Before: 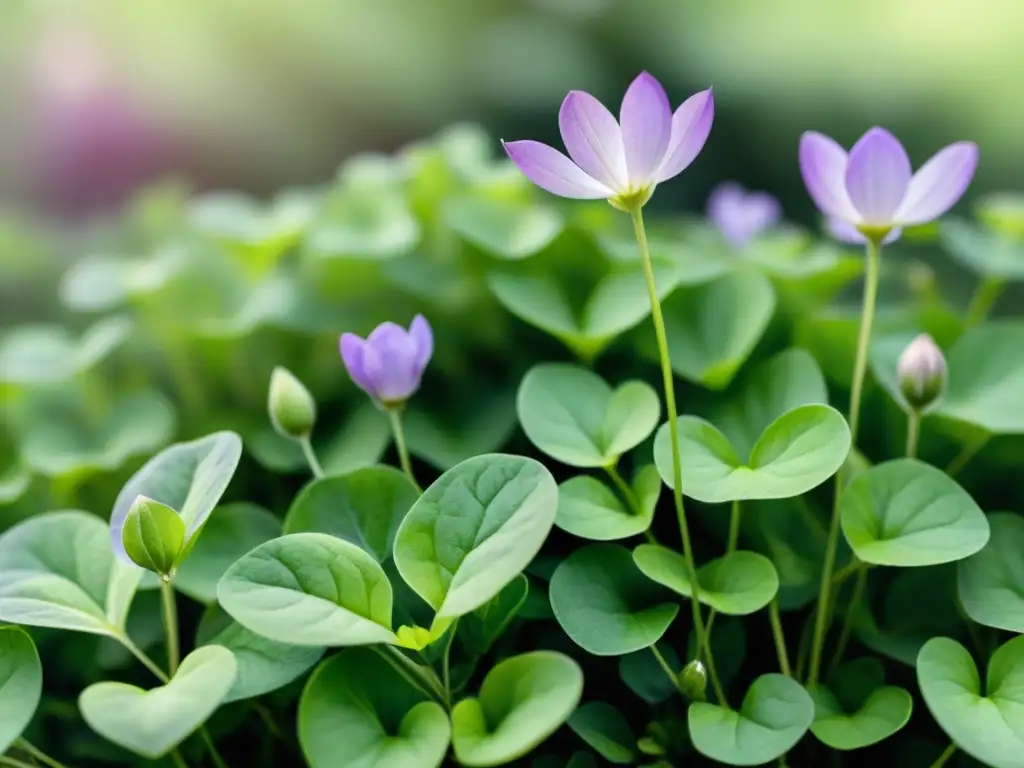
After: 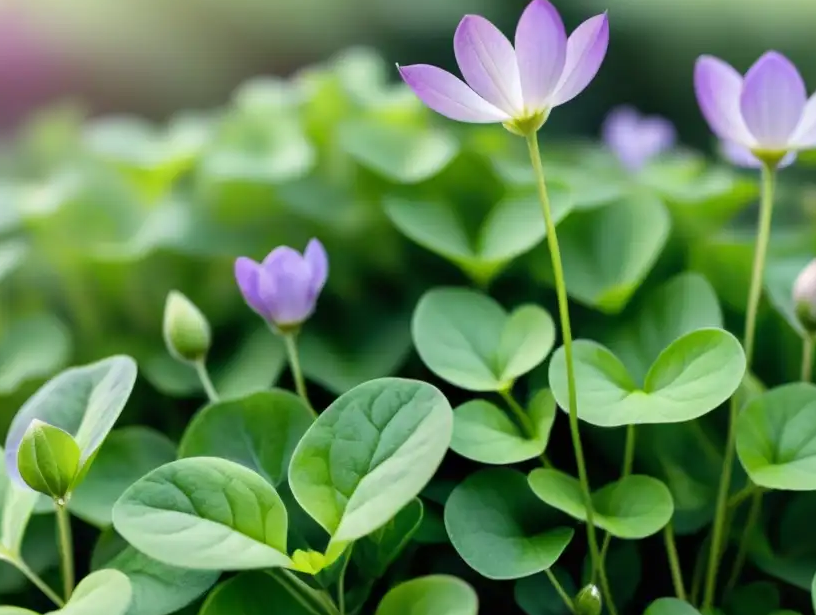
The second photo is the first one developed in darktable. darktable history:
crop and rotate: left 10.329%, top 9.914%, right 9.959%, bottom 9.911%
